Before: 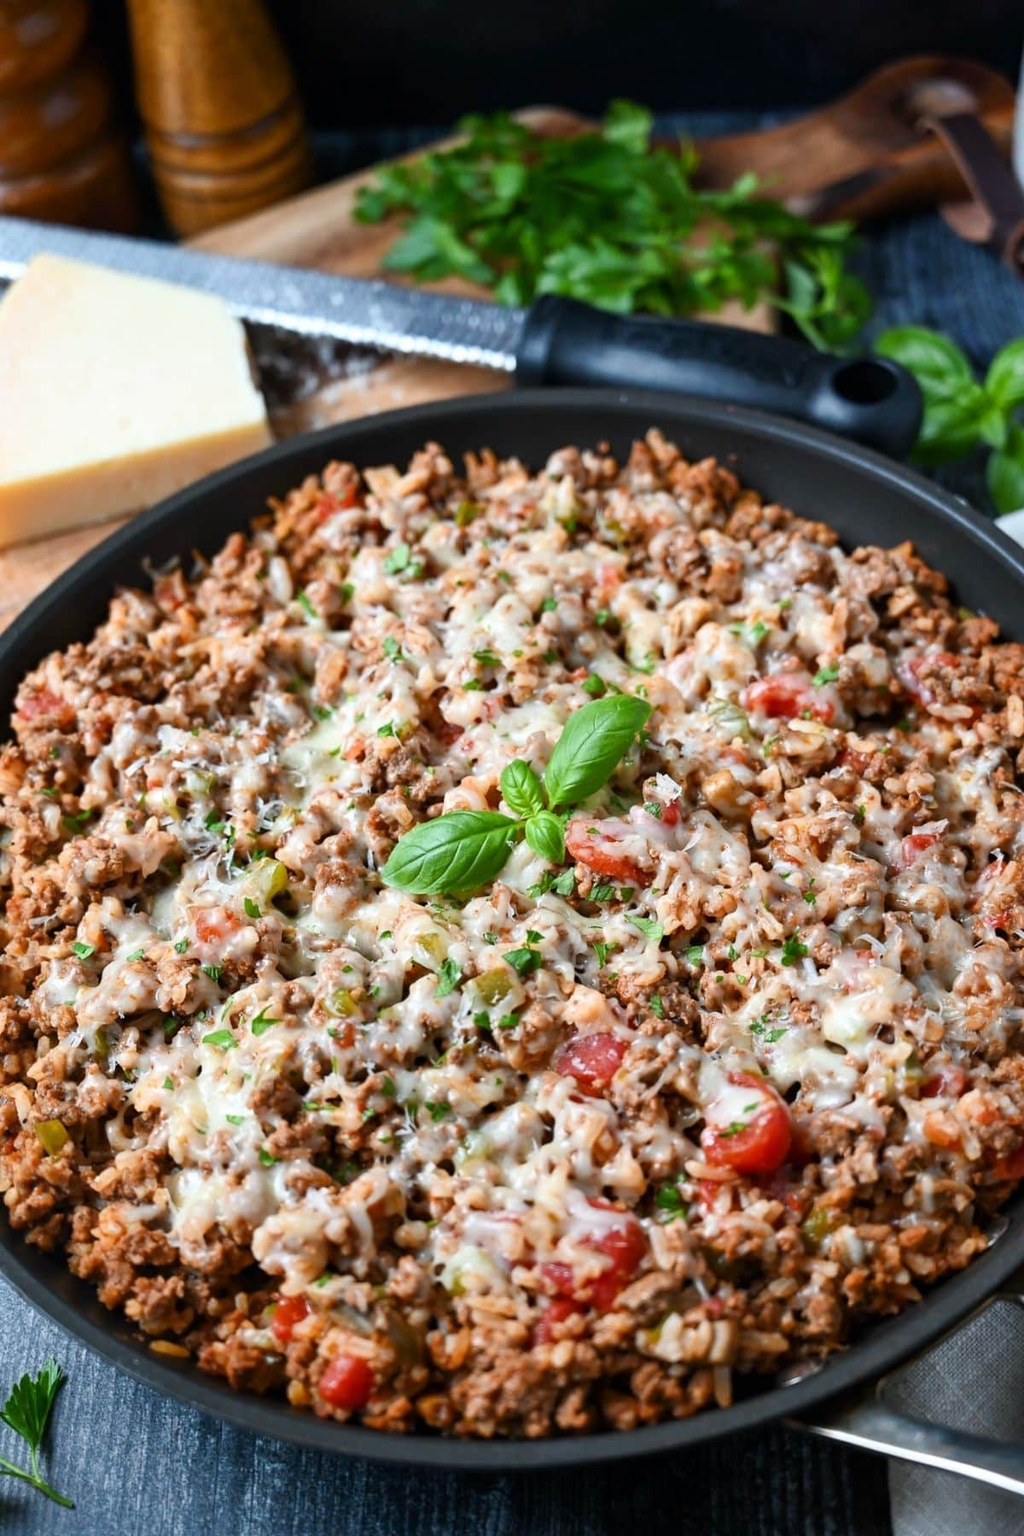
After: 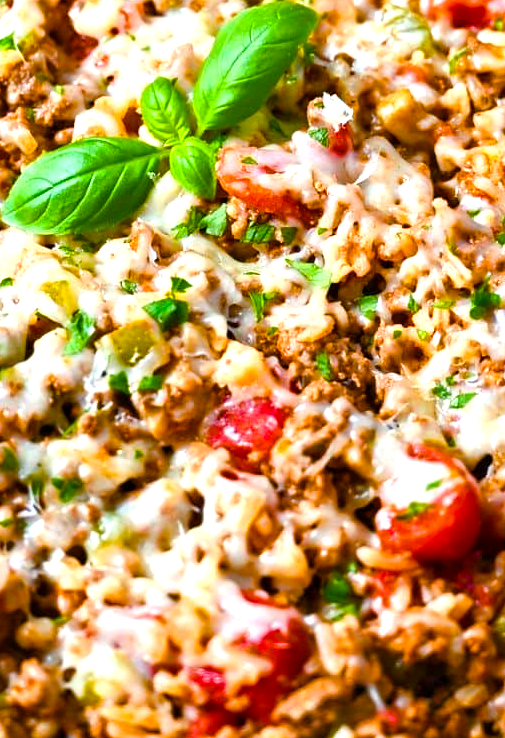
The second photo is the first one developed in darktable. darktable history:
color balance rgb: linear chroma grading › global chroma 25%, perceptual saturation grading › global saturation 45%, perceptual saturation grading › highlights -50%, perceptual saturation grading › shadows 30%, perceptual brilliance grading › global brilliance 18%, global vibrance 40%
crop: left 37.221%, top 45.169%, right 20.63%, bottom 13.777%
